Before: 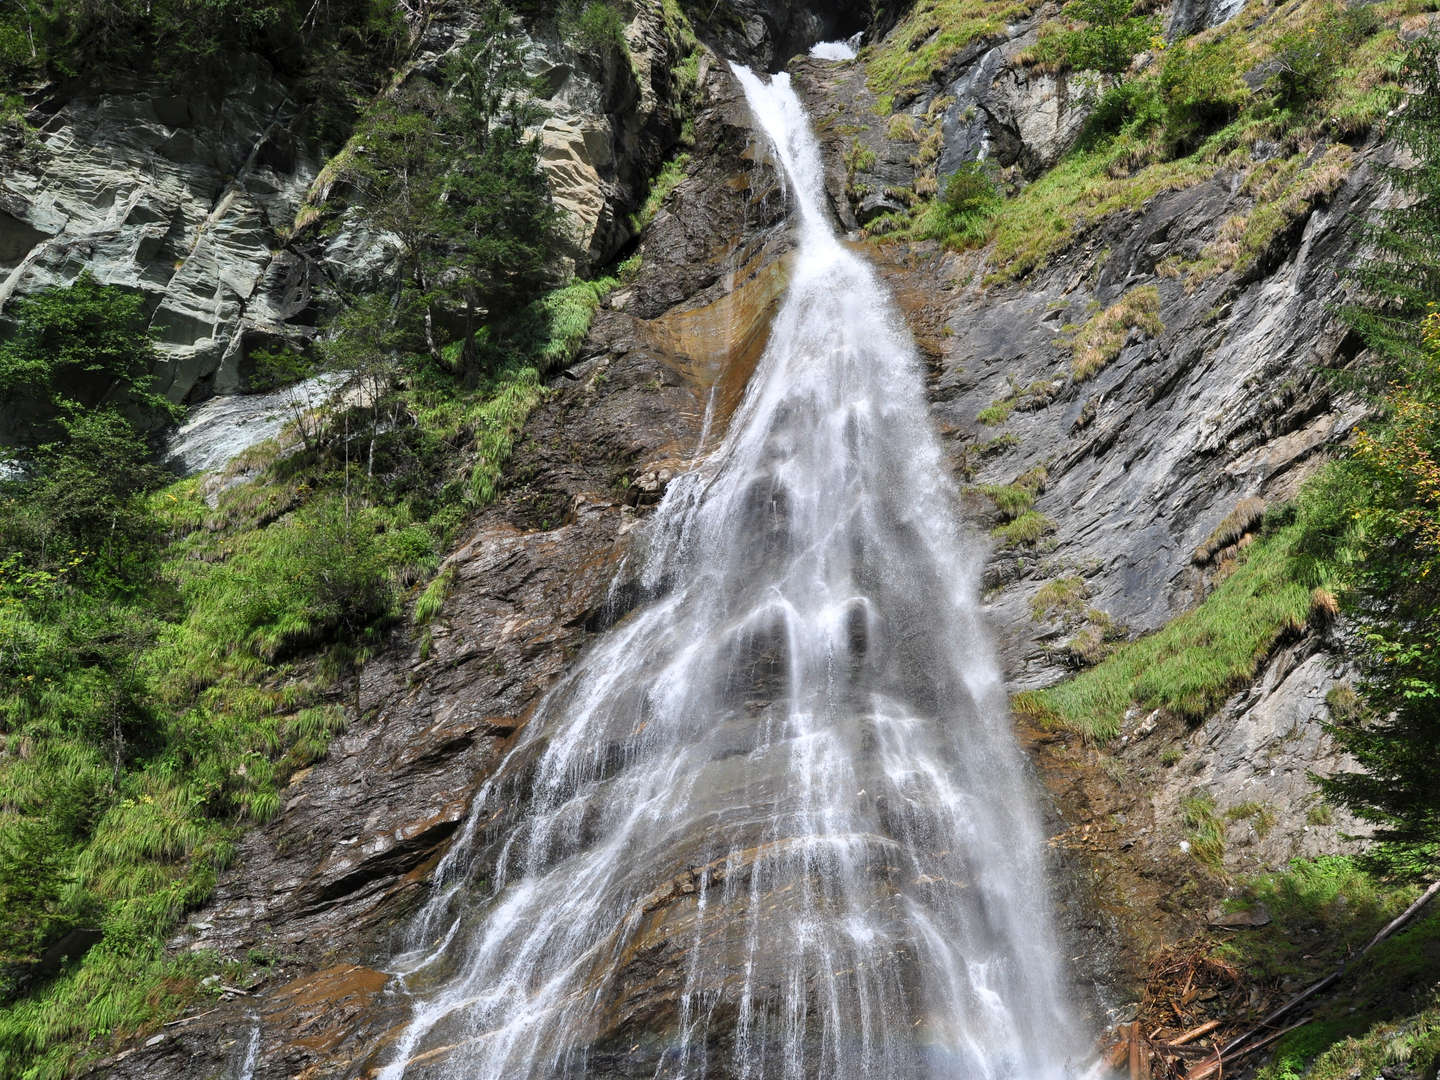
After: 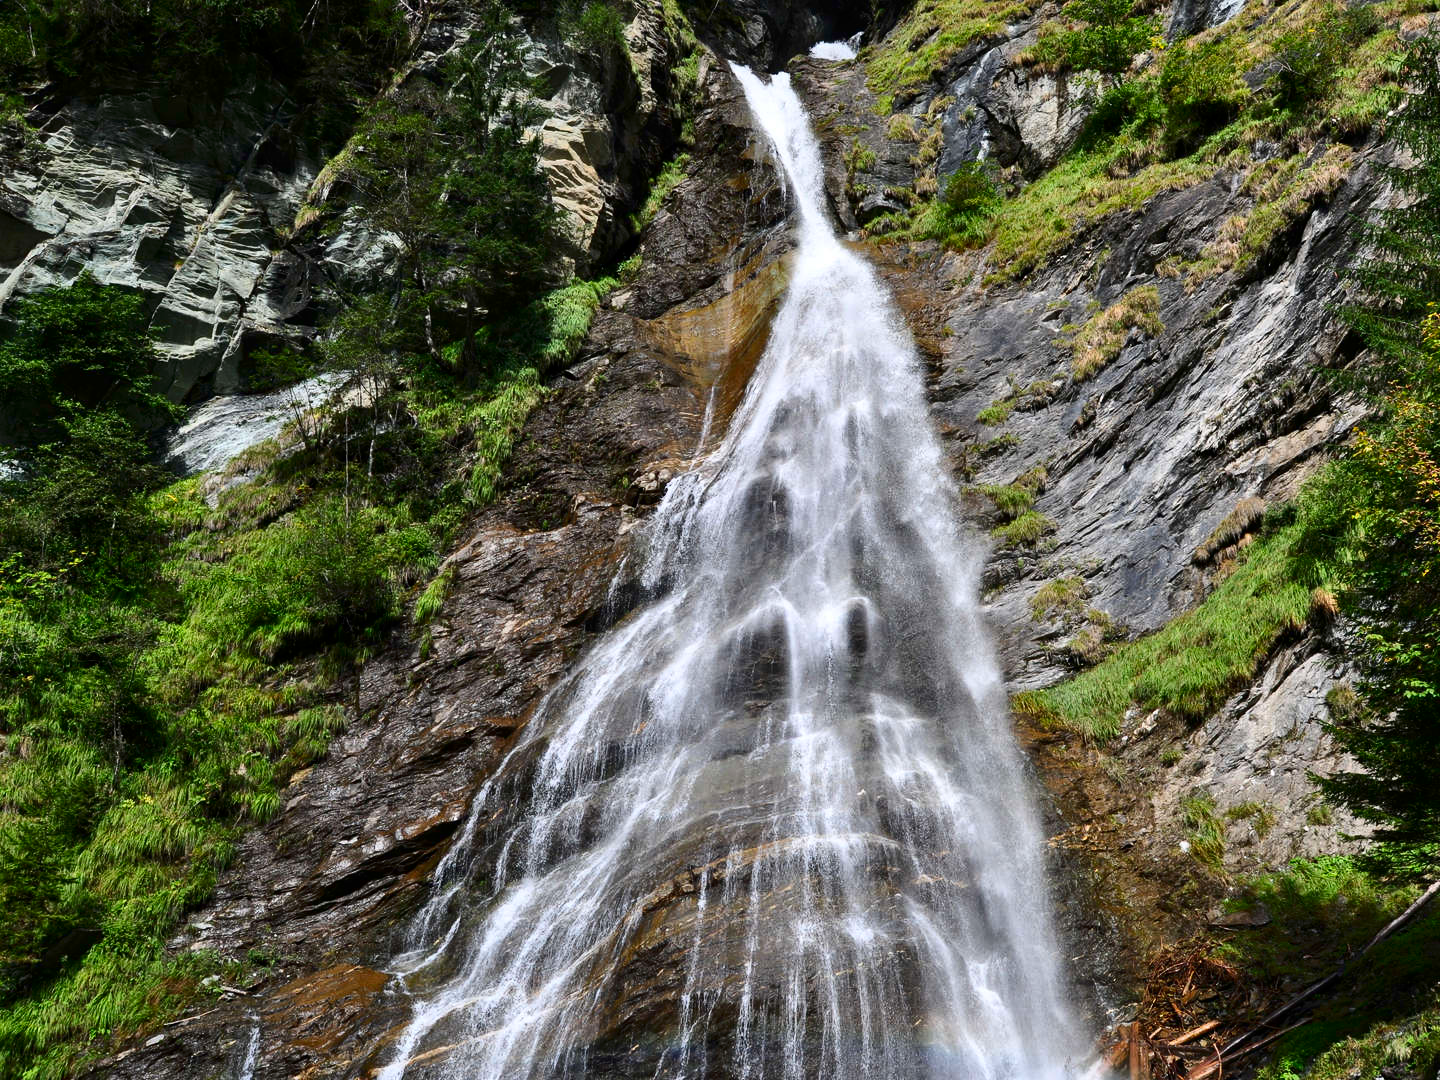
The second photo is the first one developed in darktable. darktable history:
contrast brightness saturation: contrast 0.185, brightness -0.111, saturation 0.211
